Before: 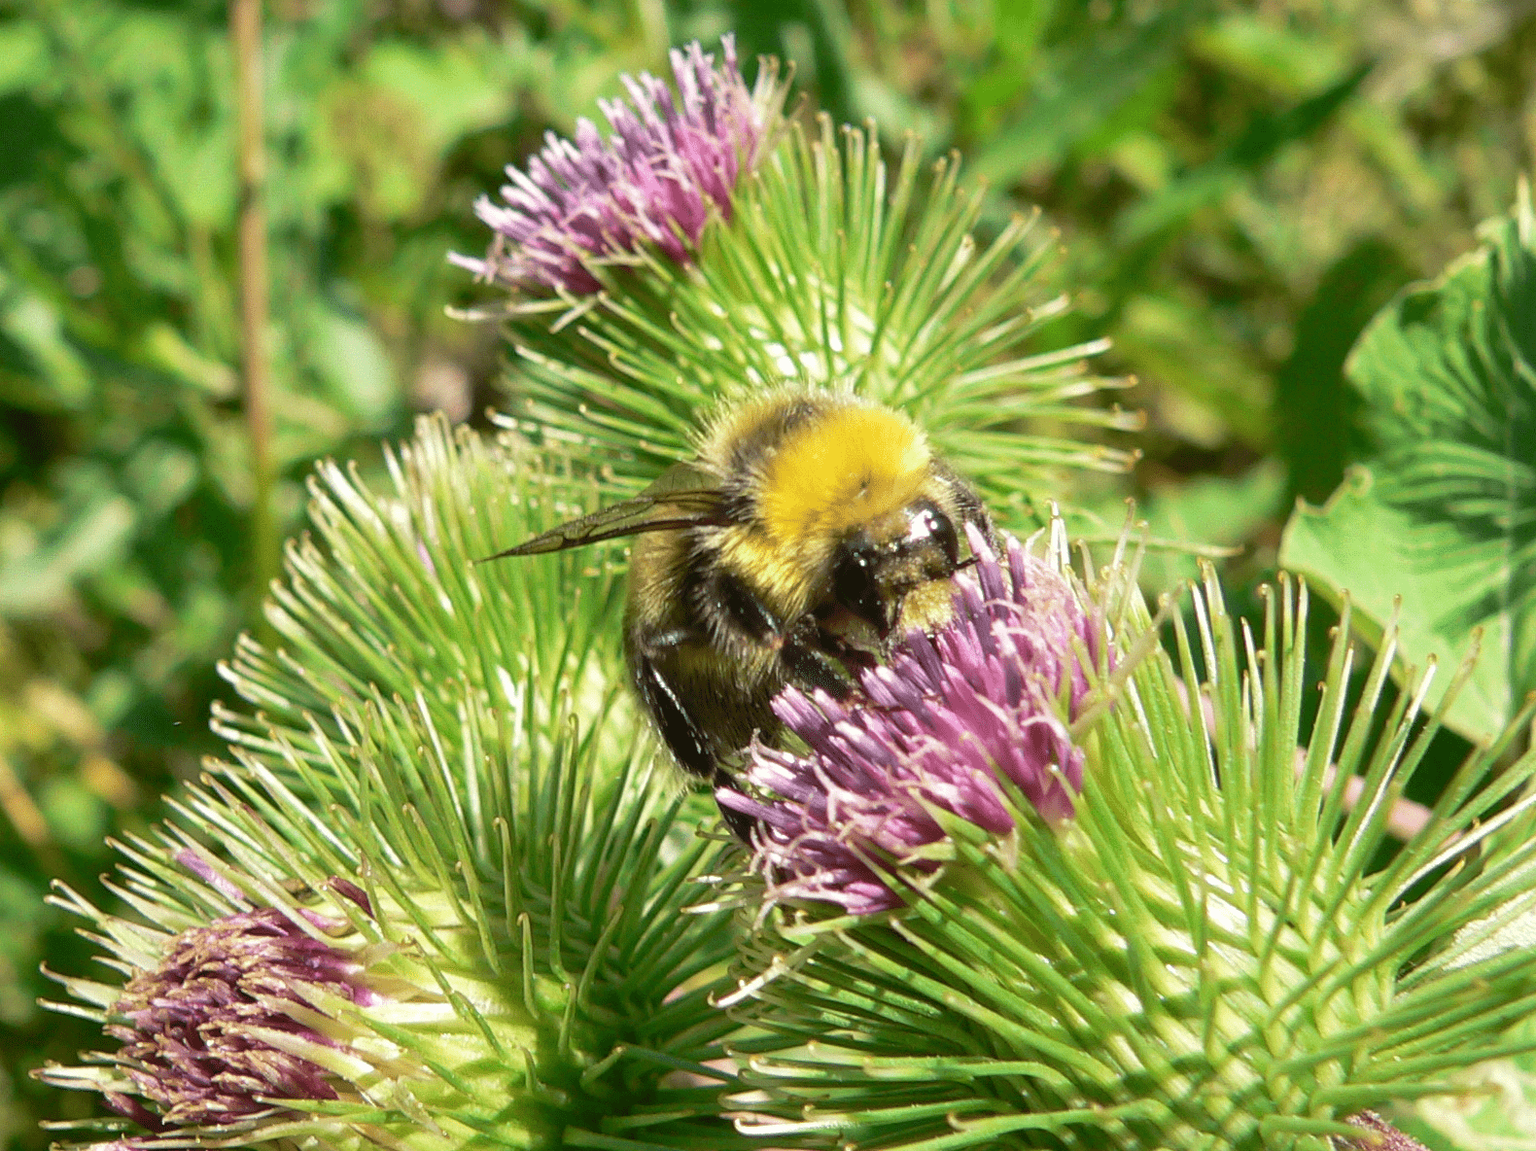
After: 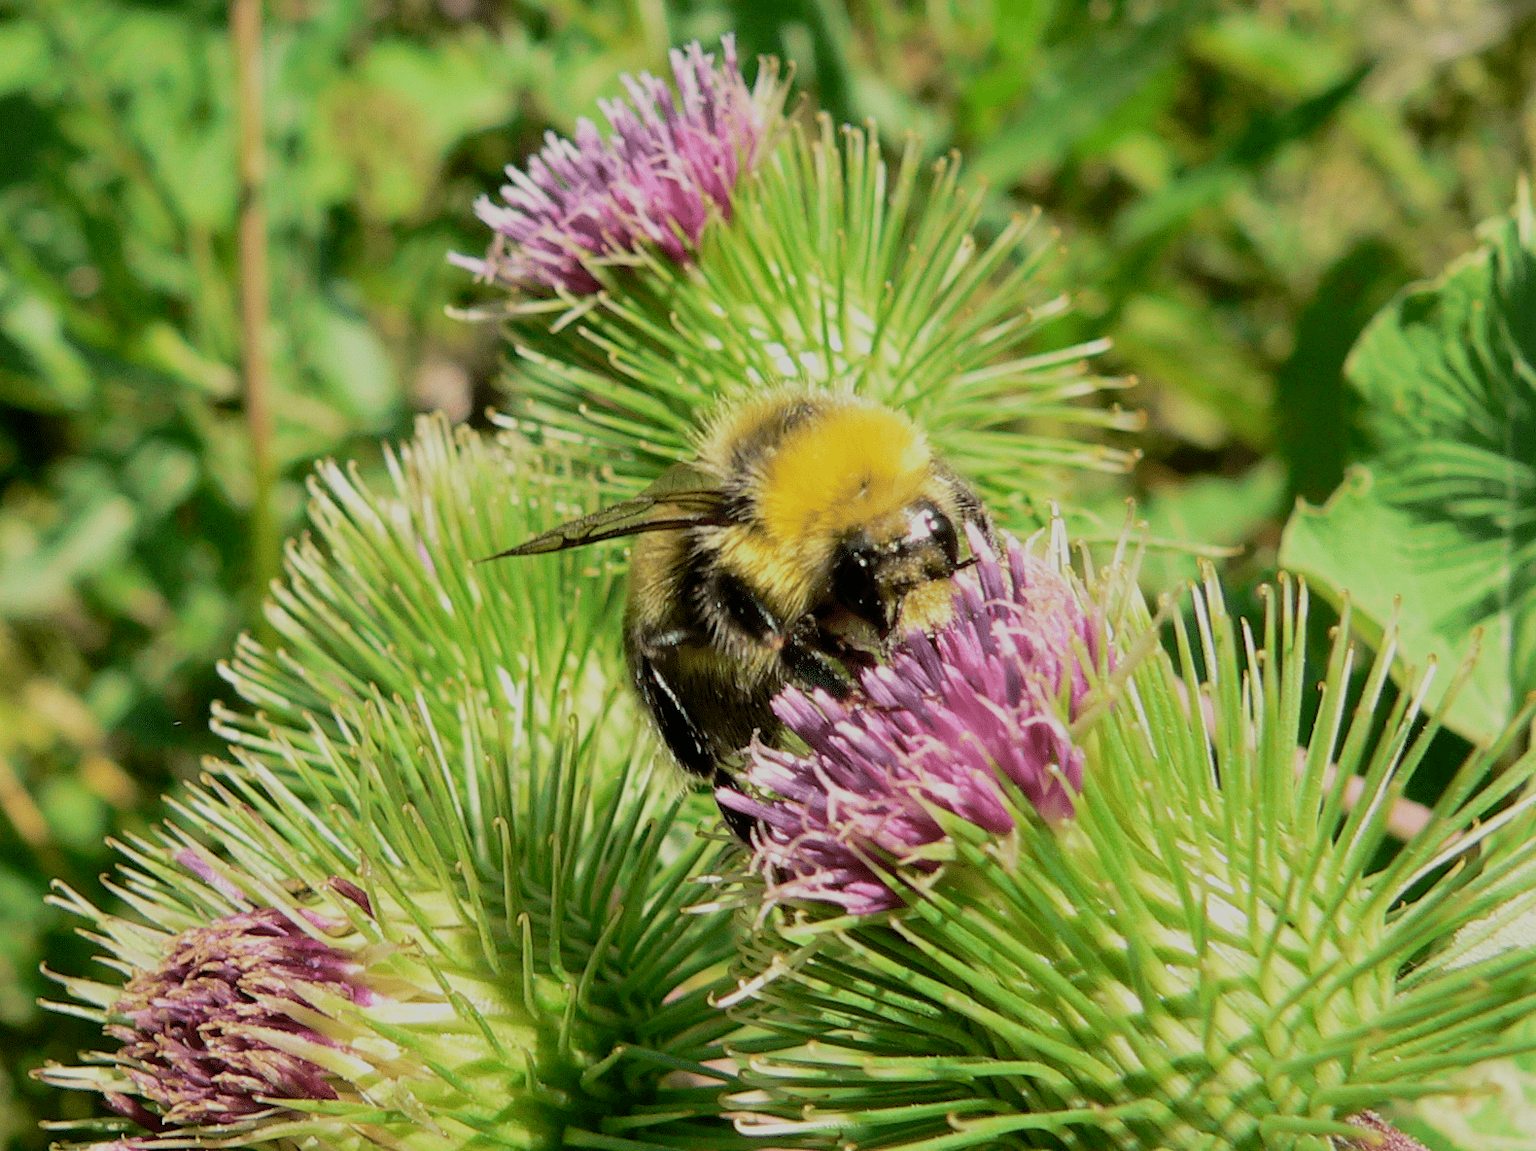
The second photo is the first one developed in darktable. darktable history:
filmic rgb: black relative exposure -7.15 EV, white relative exposure 5.36 EV, hardness 3.02, color science v6 (2022)
color balance: mode lift, gamma, gain (sRGB), lift [0.97, 1, 1, 1], gamma [1.03, 1, 1, 1]
white balance: red 1, blue 1
